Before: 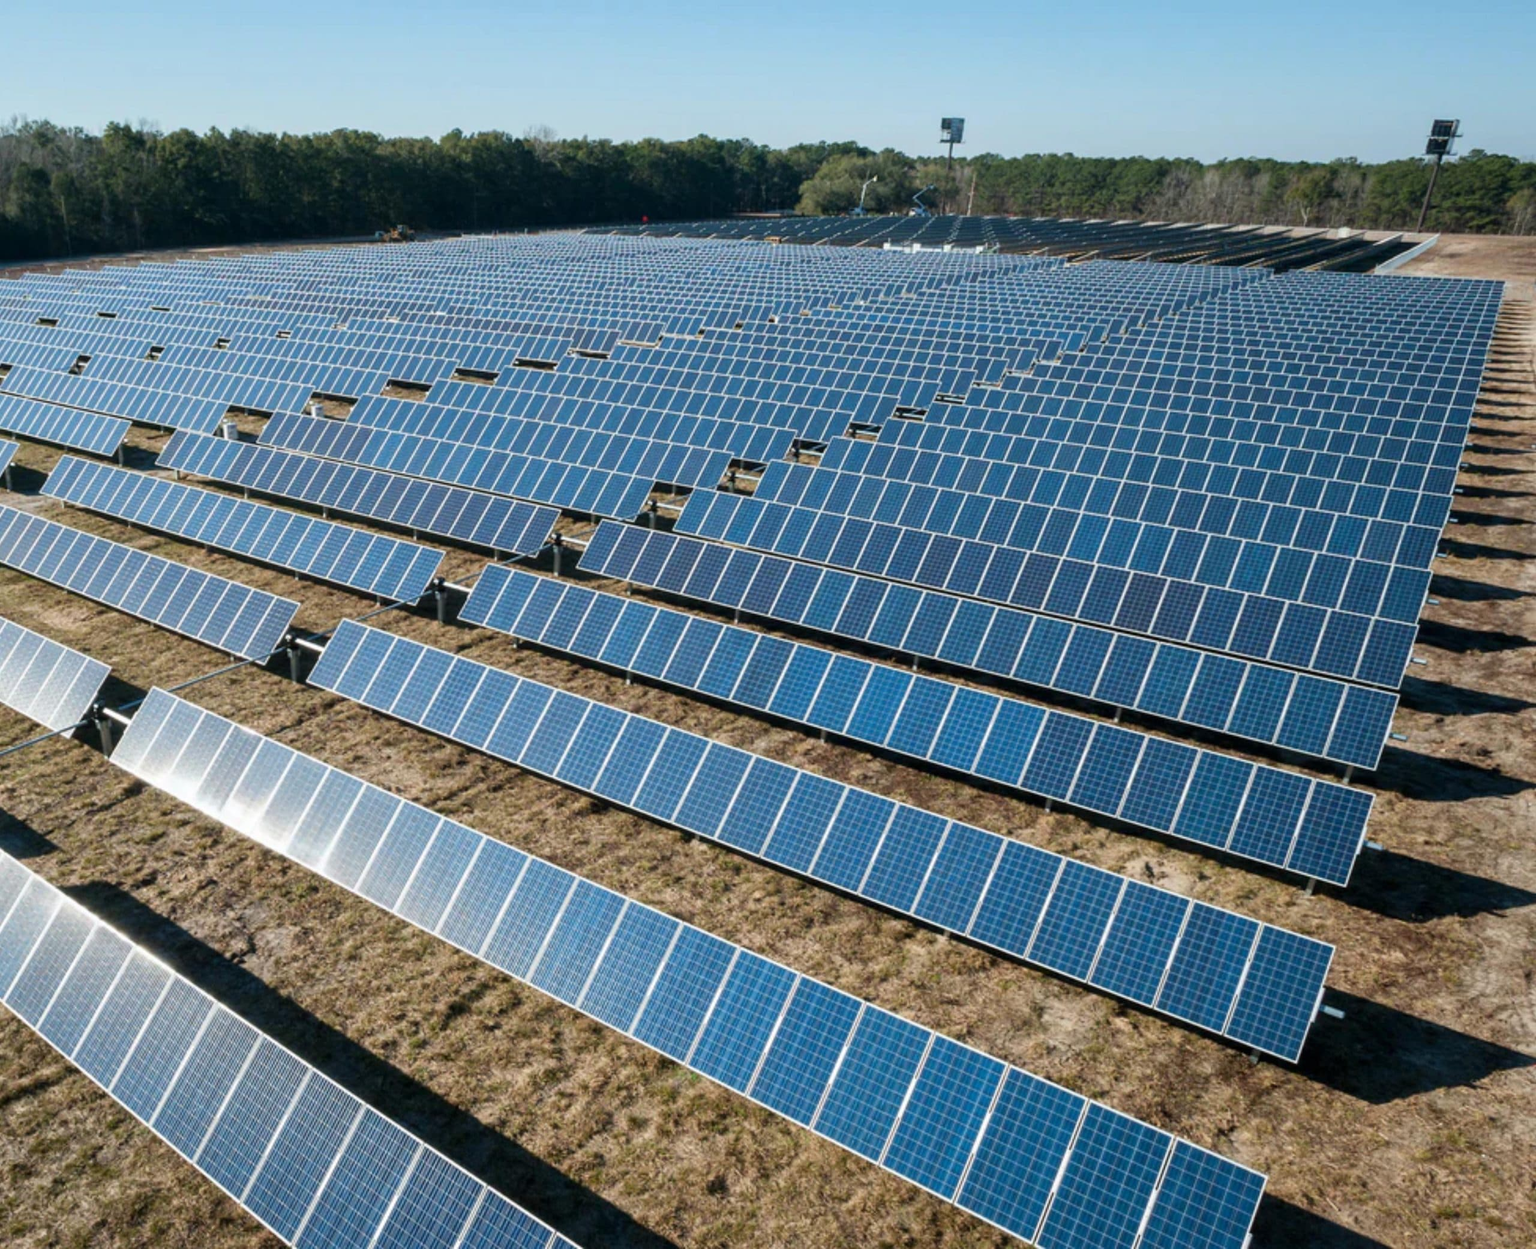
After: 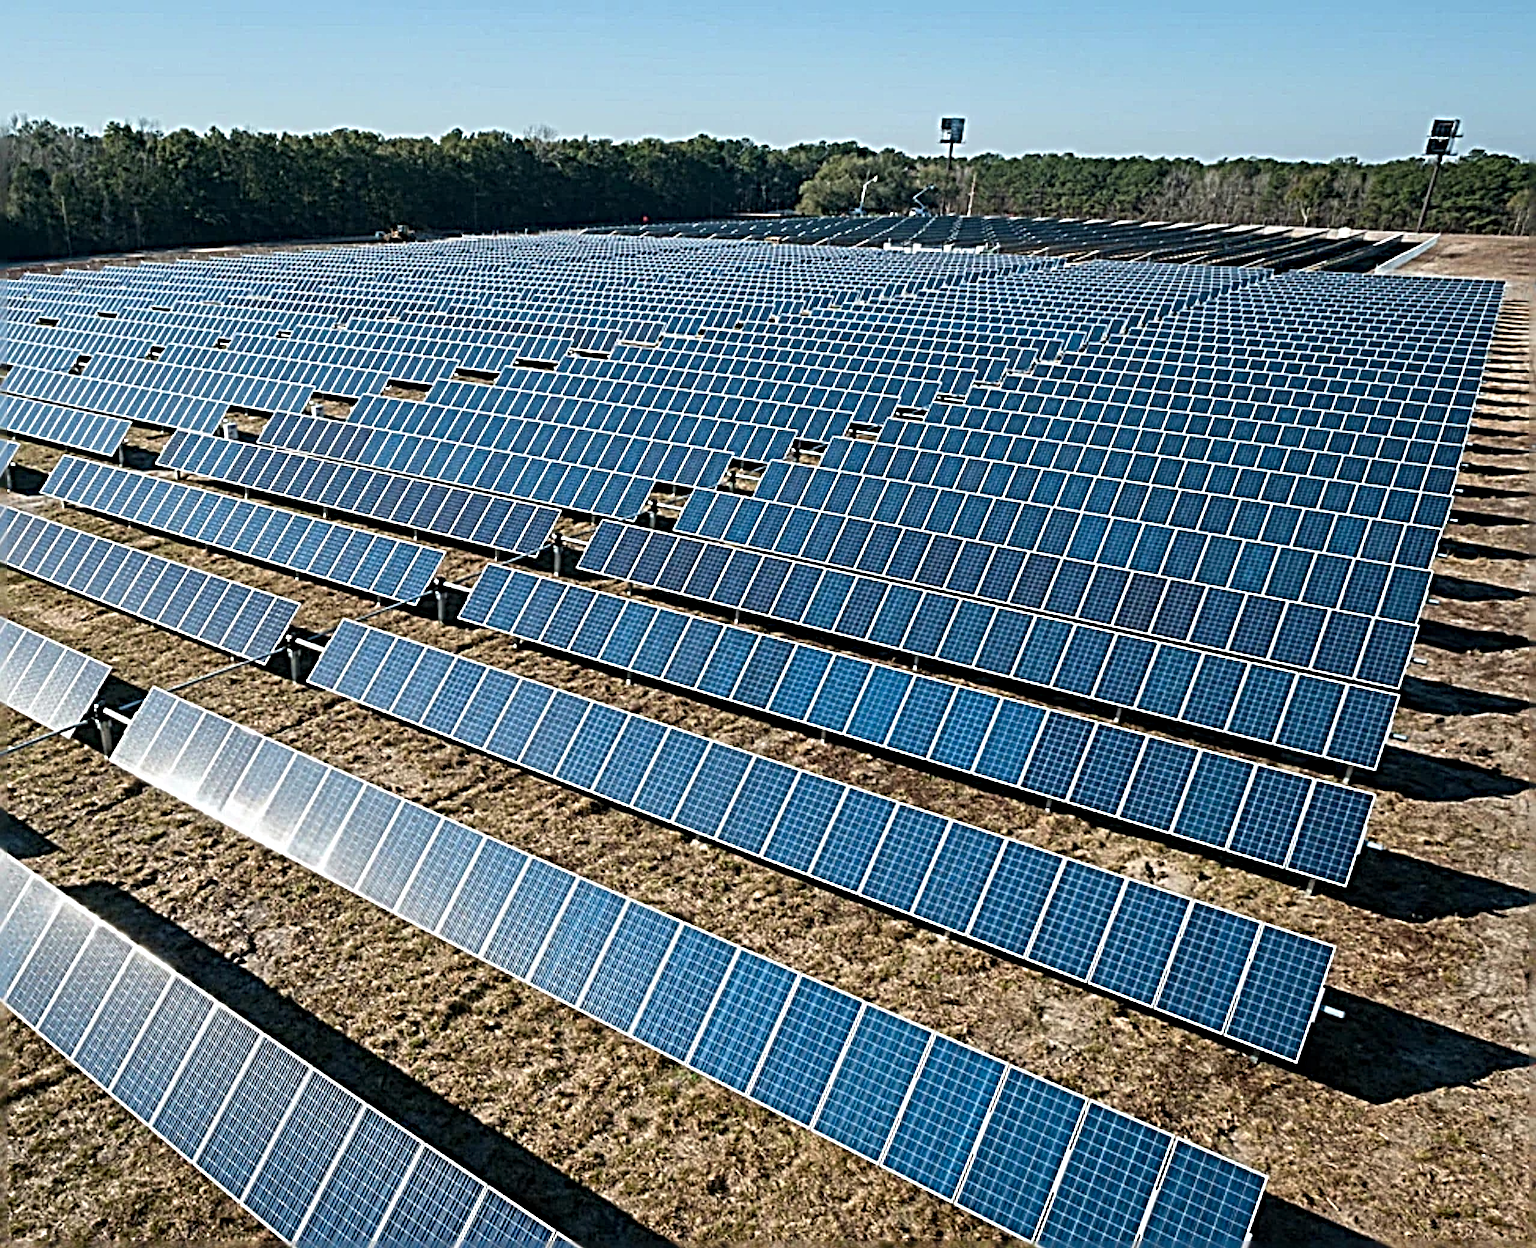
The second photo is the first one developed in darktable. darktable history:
sharpen: radius 6.276, amount 1.794, threshold 0.152
